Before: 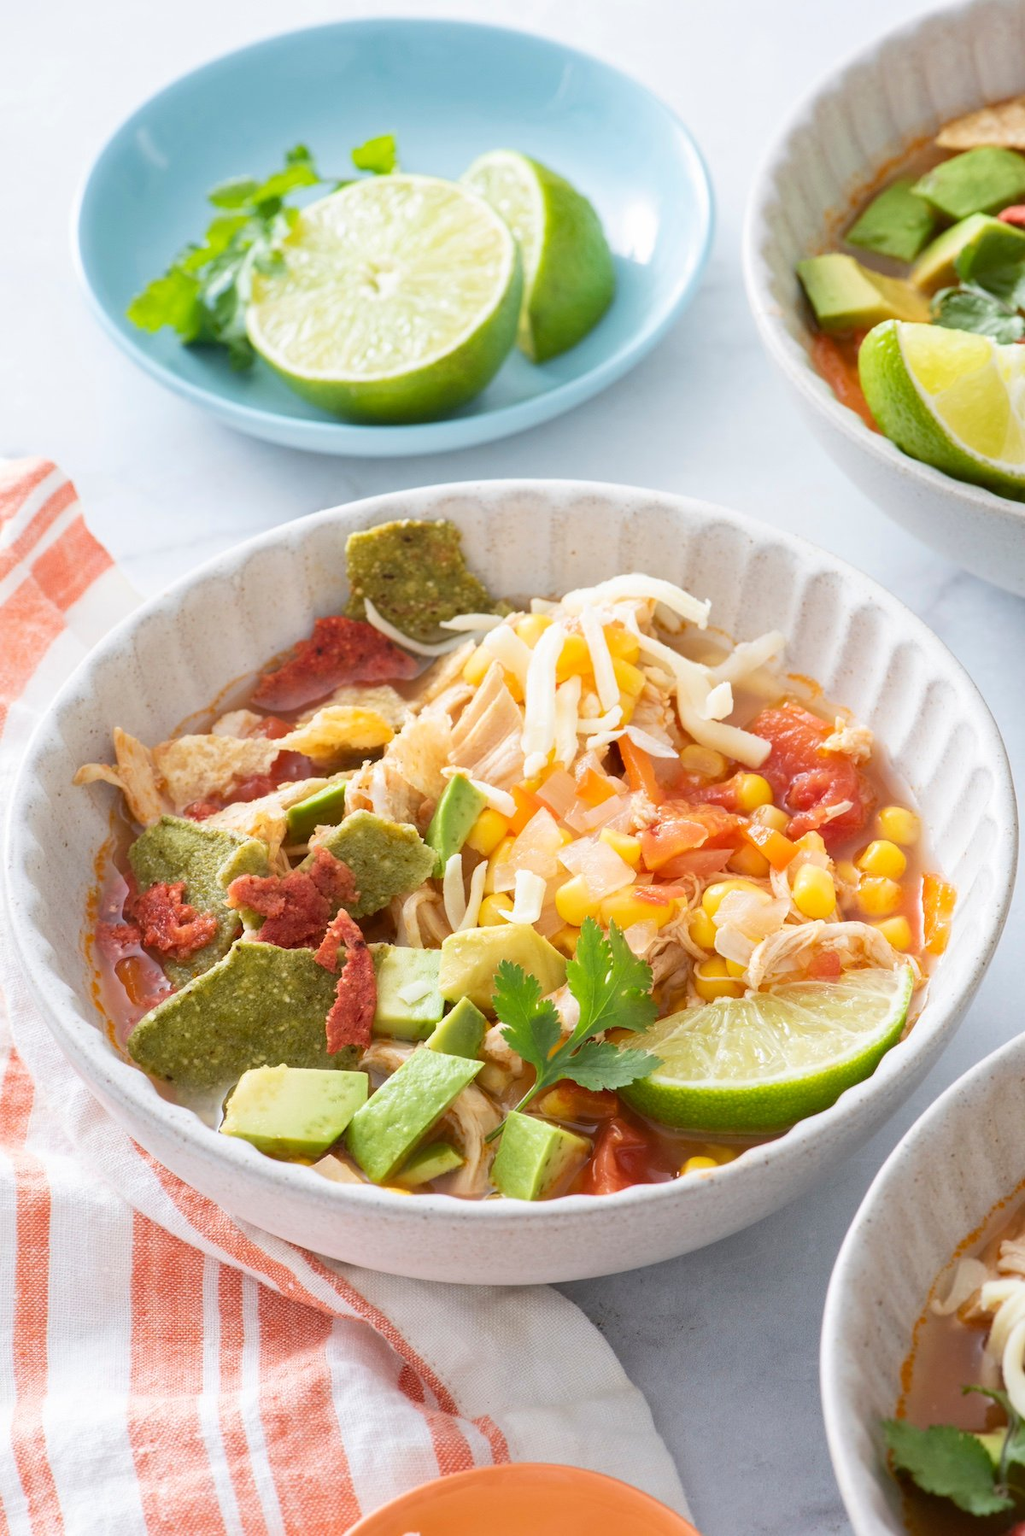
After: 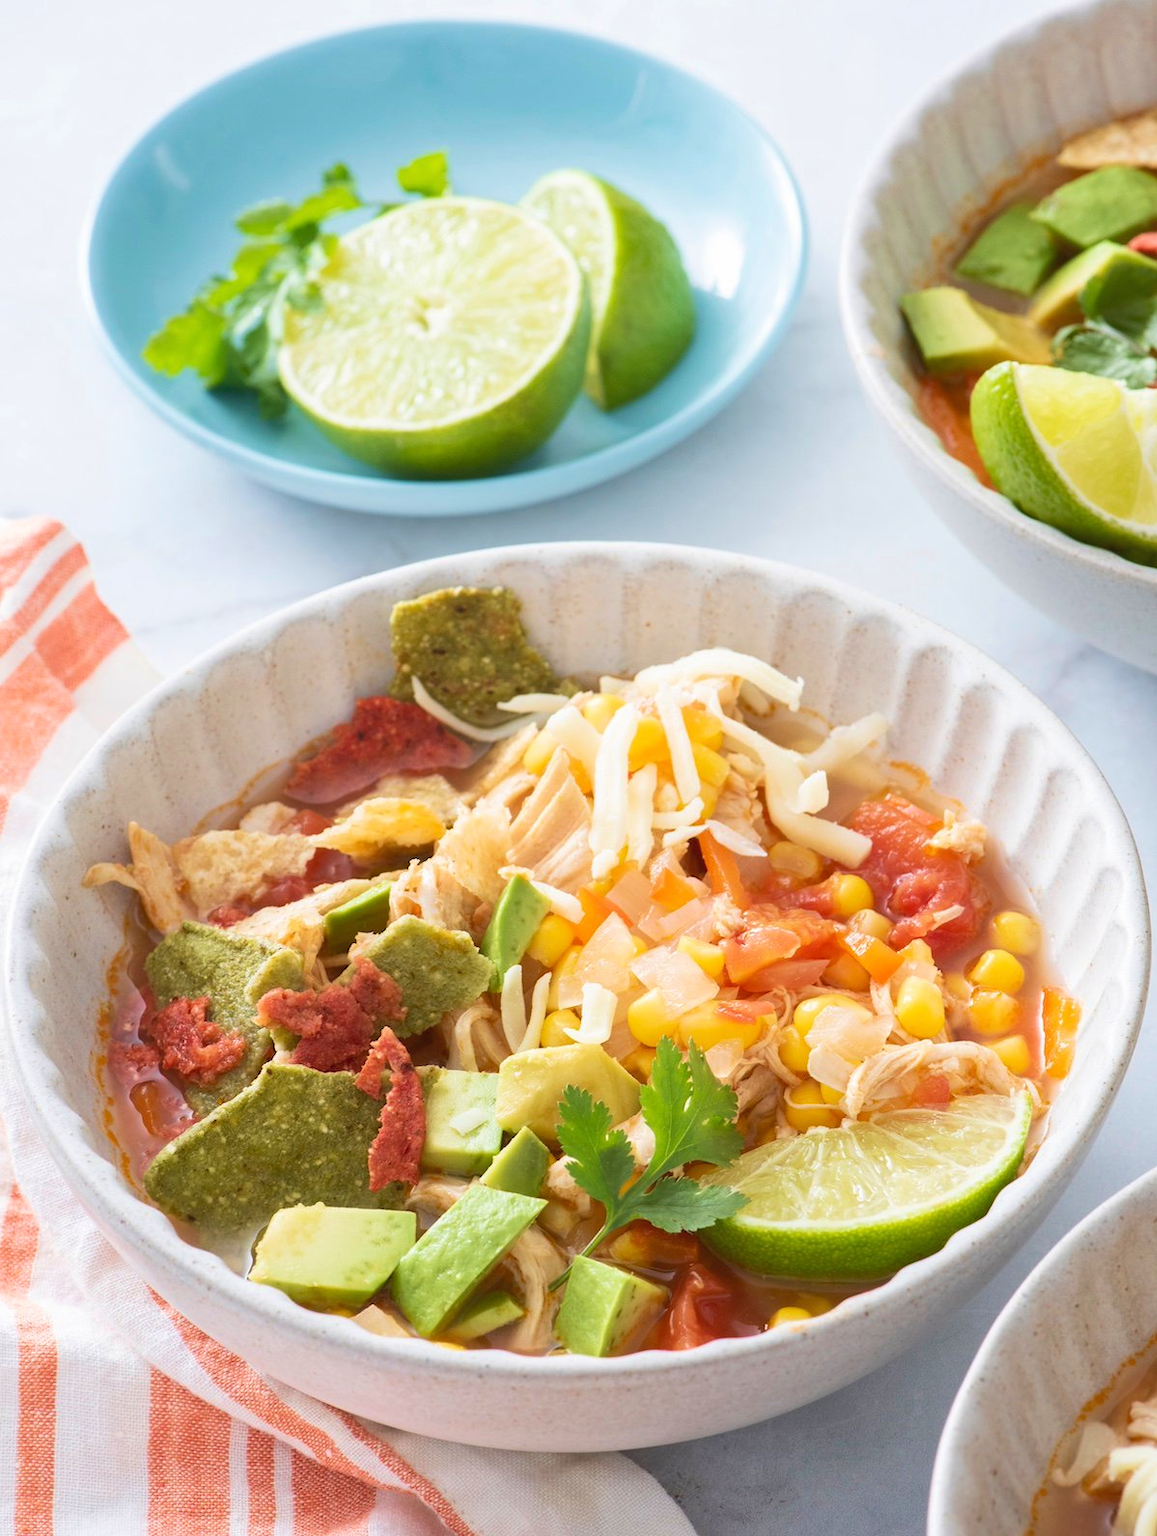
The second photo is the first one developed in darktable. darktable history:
shadows and highlights: shadows 43.06, highlights 6.94
crop and rotate: top 0%, bottom 11.49%
velvia: on, module defaults
